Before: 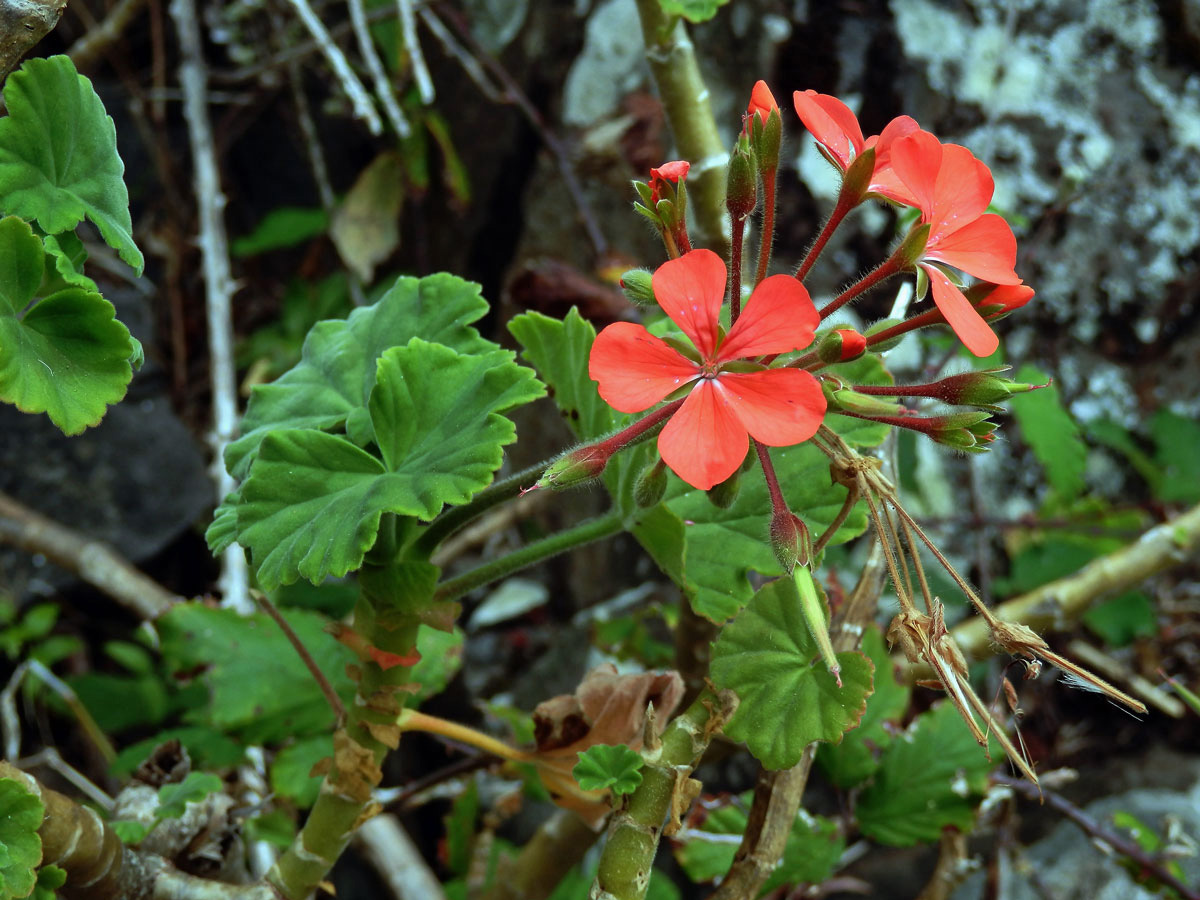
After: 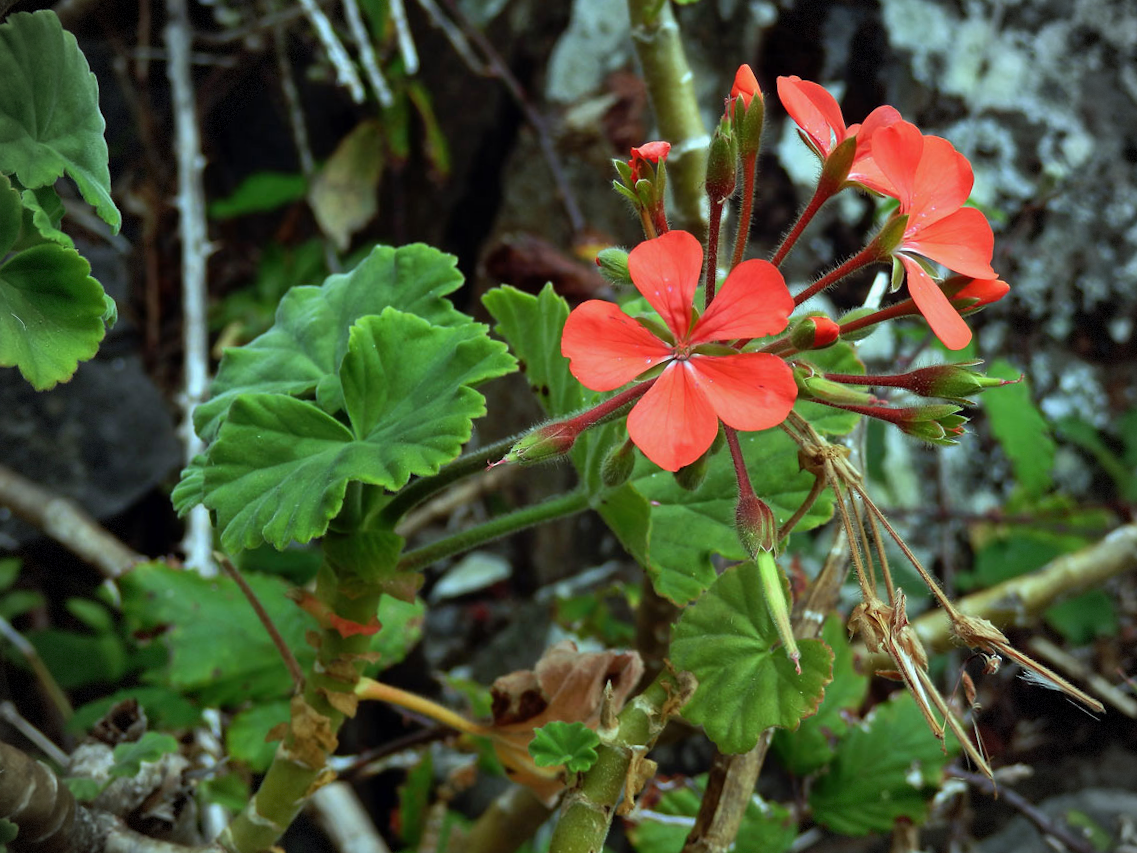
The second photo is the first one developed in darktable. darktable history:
crop and rotate: angle -2.38°
vignetting: dithering 8-bit output, unbound false
